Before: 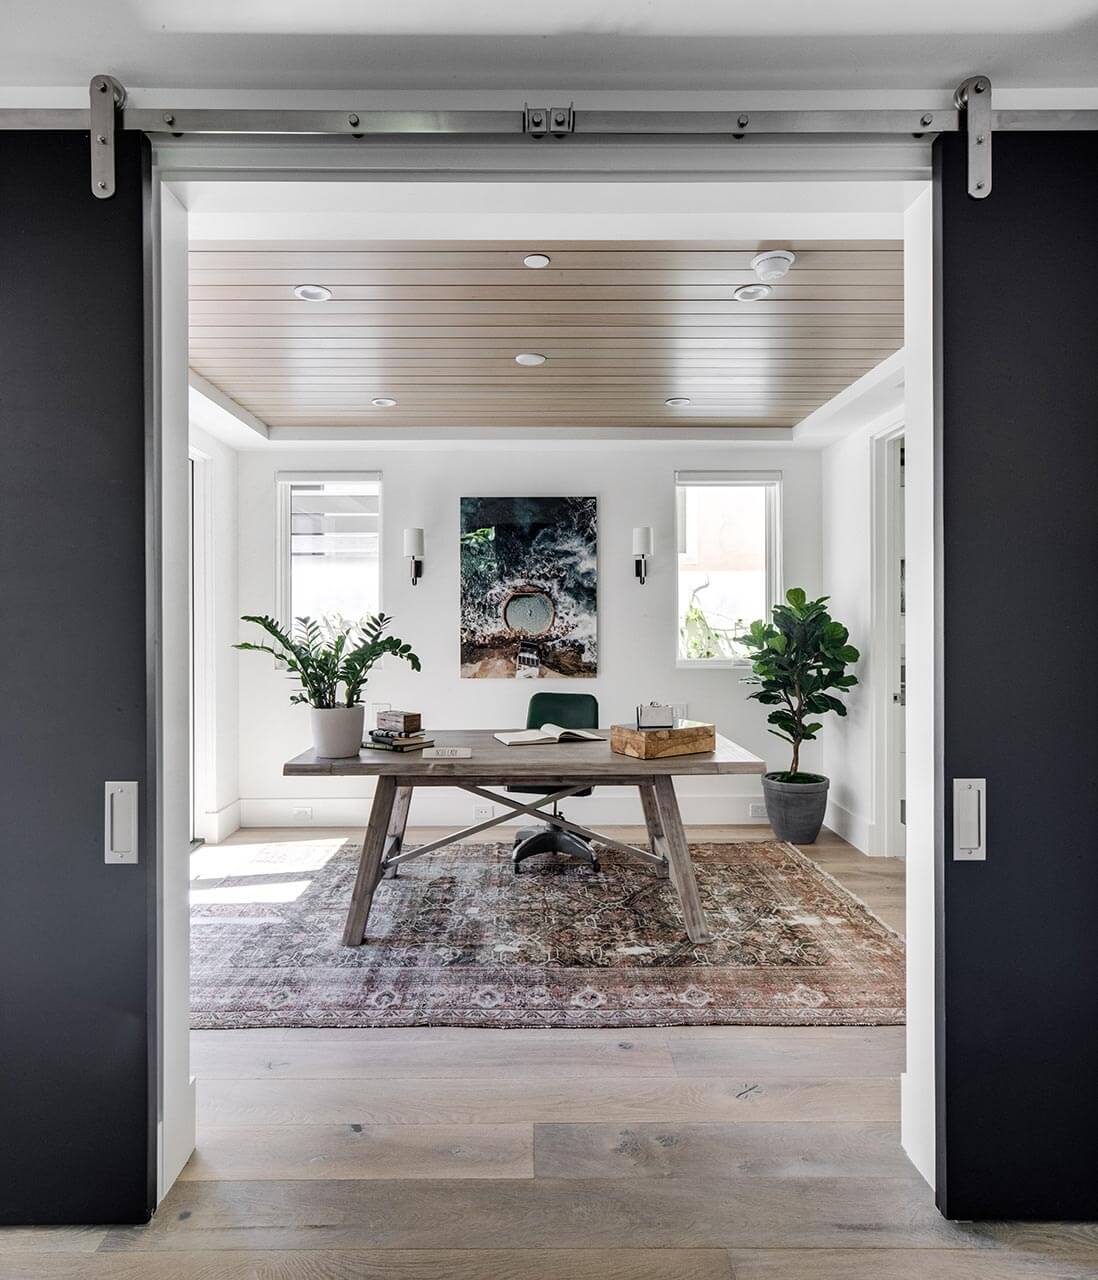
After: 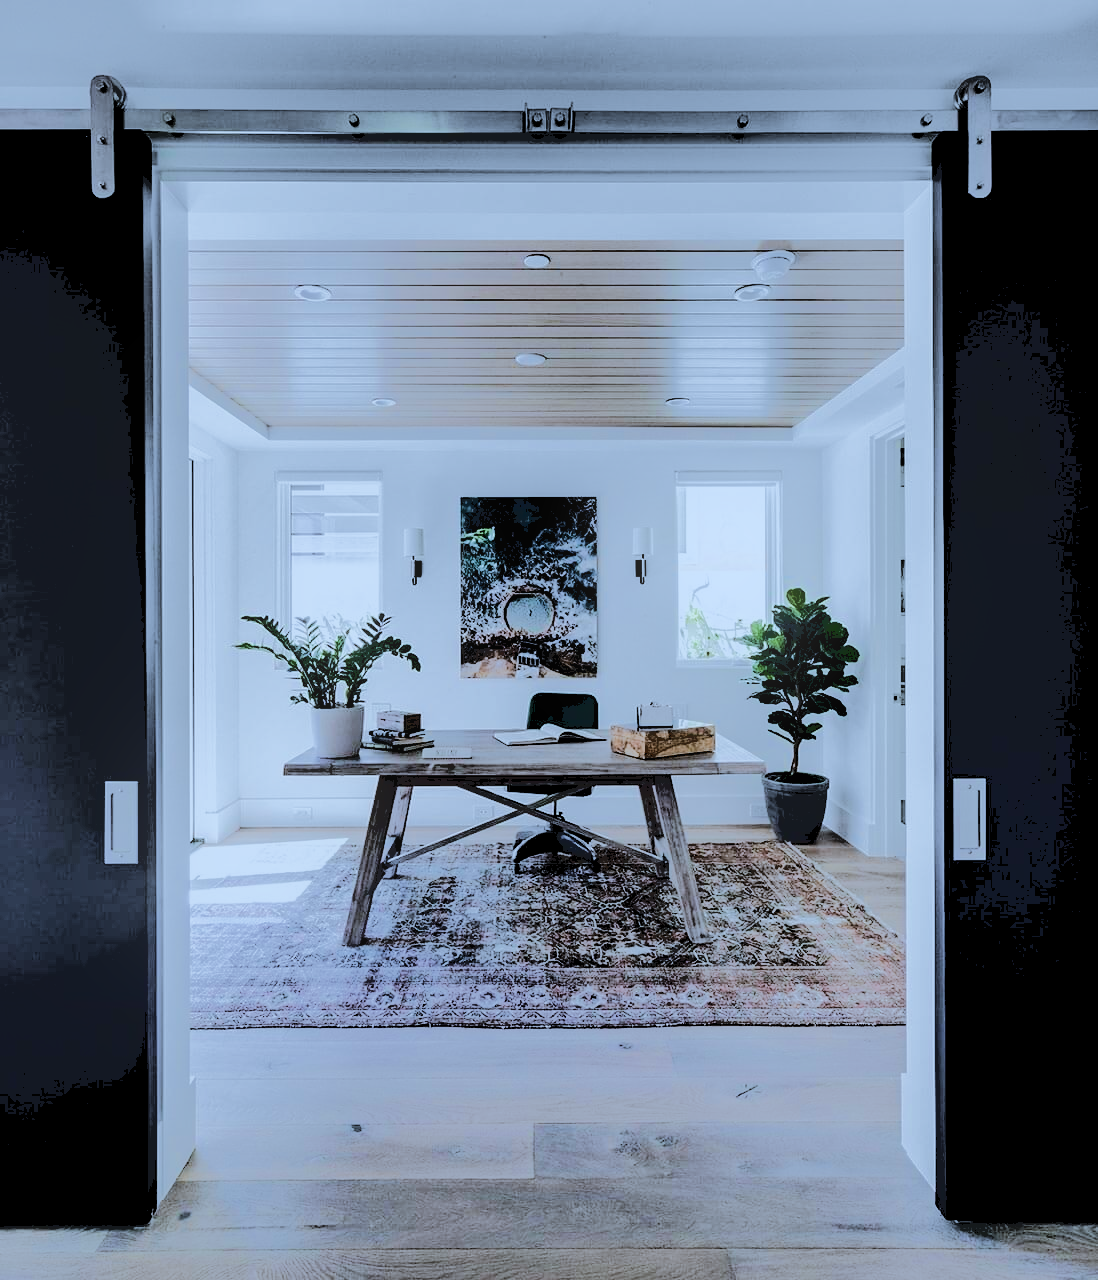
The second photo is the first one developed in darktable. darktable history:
base curve: curves: ch0 [(0.065, 0.026) (0.236, 0.358) (0.53, 0.546) (0.777, 0.841) (0.924, 0.992)], preserve colors average RGB
exposure: black level correction 0.056, exposure -0.039 EV
white balance: red 0.926, green 1.003, blue 1.133
filmic rgb: middle gray luminance 21.73%, black relative exposure -14 EV, white relative exposure 2.96 EV, target black luminance 0%, hardness 8.81, latitude 59.69%, contrast 1.208, highlights saturation mix 5%, shadows ↔ highlights balance 41.6%
rgb levels: preserve colors sum RGB, levels [[0.038, 0.433, 0.934], [0, 0.5, 1], [0, 0.5, 1]]
bloom: size 16%, threshold 98%, strength 20%
color correction: highlights a* -4.18, highlights b* -10.81
